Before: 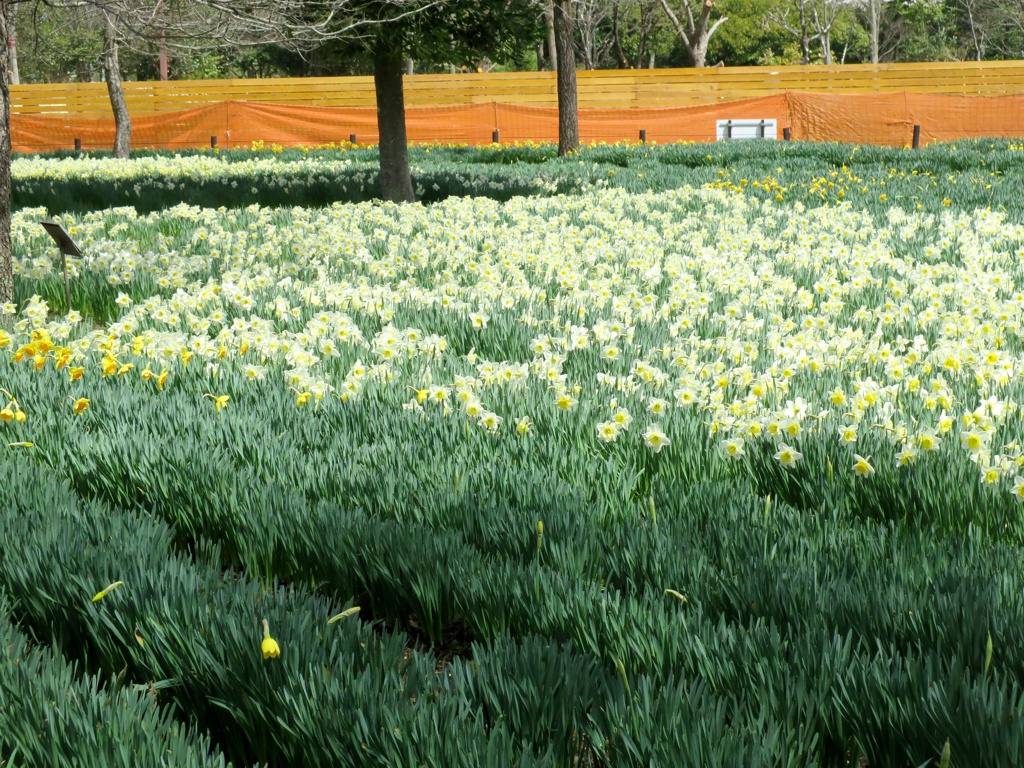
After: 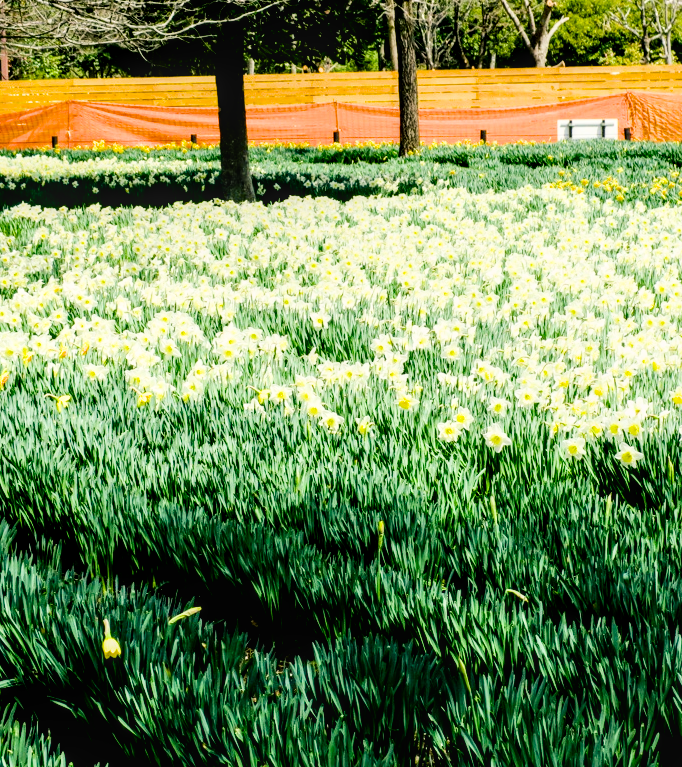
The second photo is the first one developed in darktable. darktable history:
exposure: black level correction 0, exposure 0.7 EV, compensate exposure bias true, compensate highlight preservation false
local contrast: detail 130%
filmic rgb: black relative exposure -5 EV, hardness 2.88, contrast 1.3, highlights saturation mix -30%
color balance rgb: shadows lift › chroma 3%, shadows lift › hue 240.84°, highlights gain › chroma 3%, highlights gain › hue 73.2°, global offset › luminance -0.5%, perceptual saturation grading › global saturation 20%, perceptual saturation grading › highlights -25%, perceptual saturation grading › shadows 50%, global vibrance 25.26%
crop and rotate: left 15.546%, right 17.787%
graduated density: on, module defaults
contrast brightness saturation: contrast 0.13, brightness -0.05, saturation 0.16
tone equalizer: -8 EV -0.75 EV, -7 EV -0.7 EV, -6 EV -0.6 EV, -5 EV -0.4 EV, -3 EV 0.4 EV, -2 EV 0.6 EV, -1 EV 0.7 EV, +0 EV 0.75 EV, edges refinement/feathering 500, mask exposure compensation -1.57 EV, preserve details no
